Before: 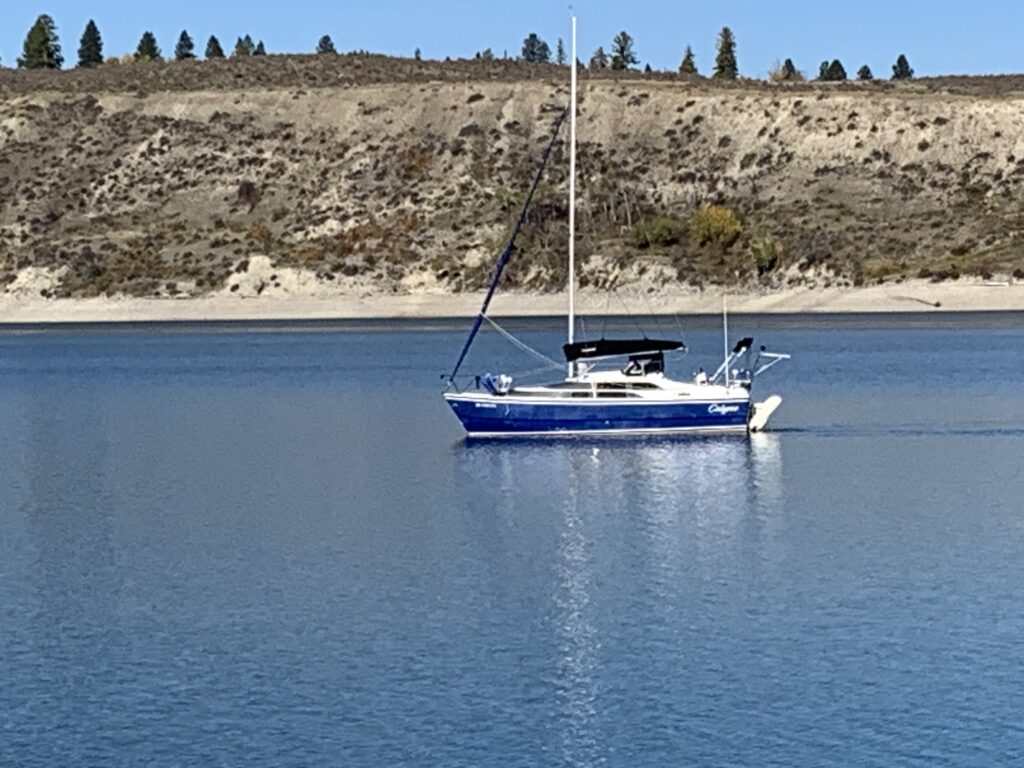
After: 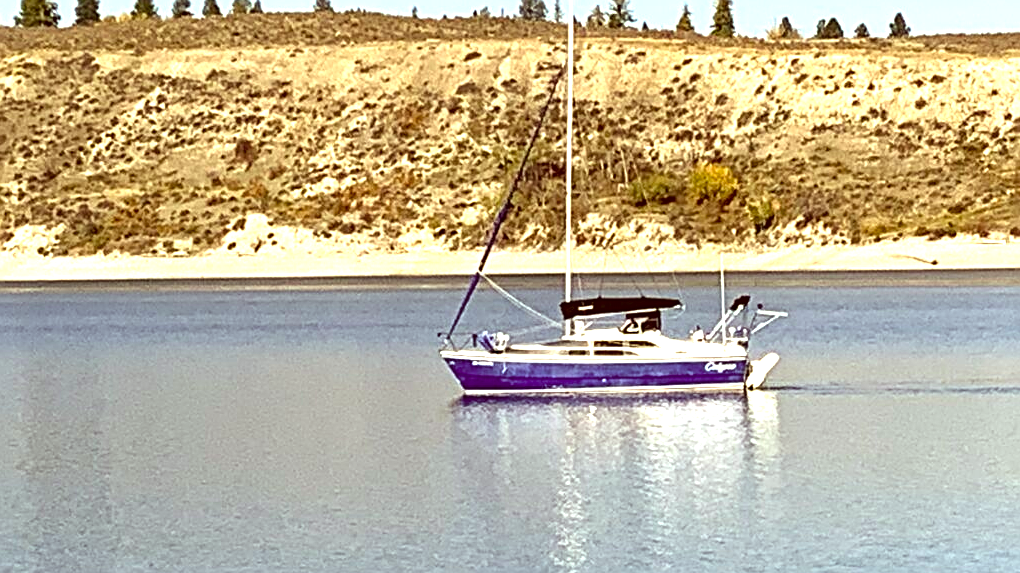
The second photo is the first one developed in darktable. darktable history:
crop: left 0.387%, top 5.469%, bottom 19.809%
sharpen: on, module defaults
exposure: black level correction 0, exposure 1.3 EV, compensate exposure bias true, compensate highlight preservation false
color correction: highlights a* 1.12, highlights b* 24.26, shadows a* 15.58, shadows b* 24.26
